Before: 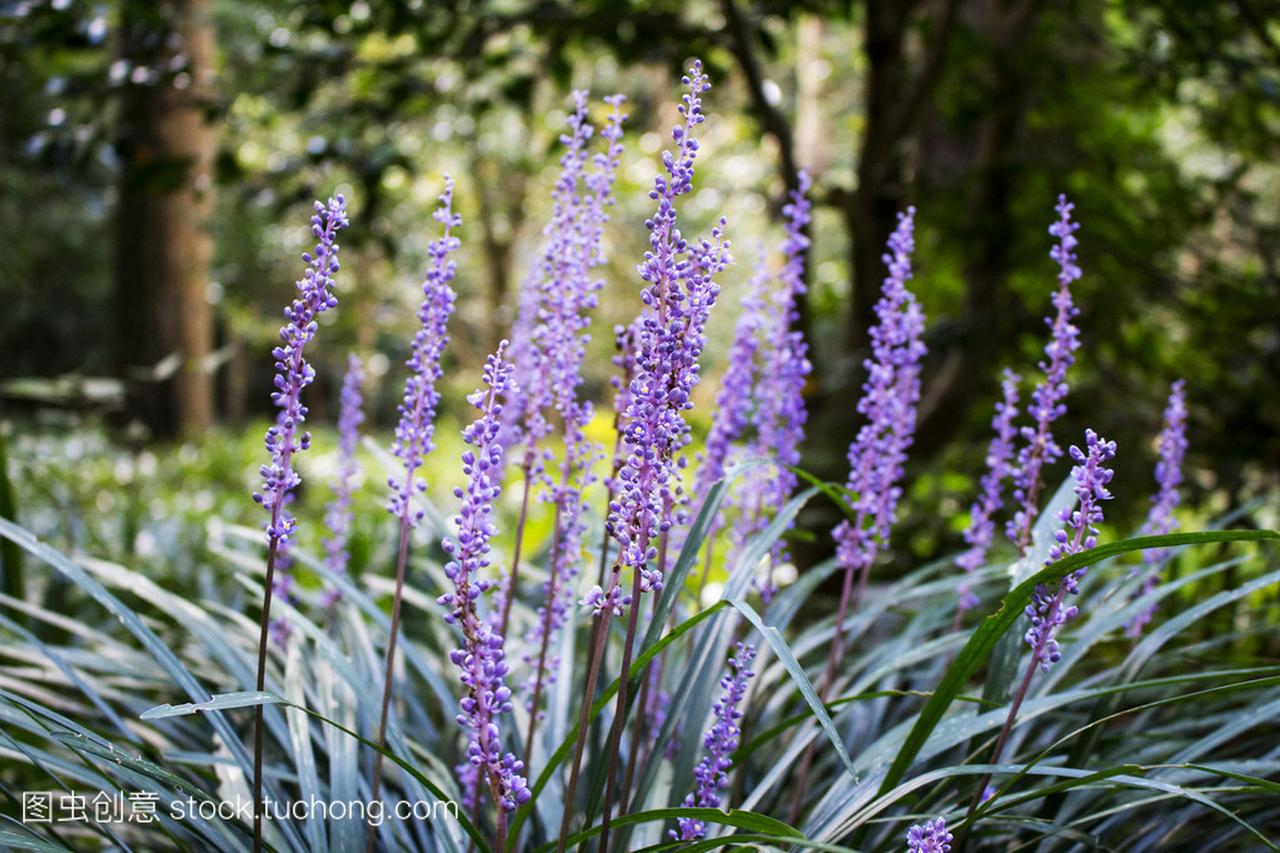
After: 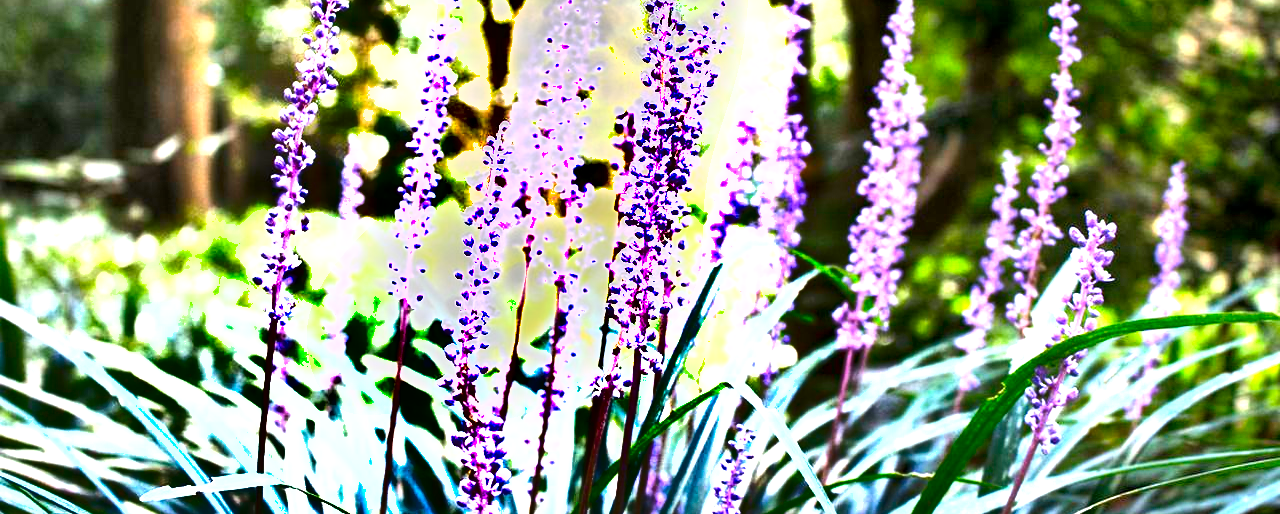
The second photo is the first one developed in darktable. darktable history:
crop and rotate: top 25.684%, bottom 14%
exposure: exposure 1.991 EV, compensate exposure bias true, compensate highlight preservation false
shadows and highlights: white point adjustment 0.129, highlights -71.08, soften with gaussian
